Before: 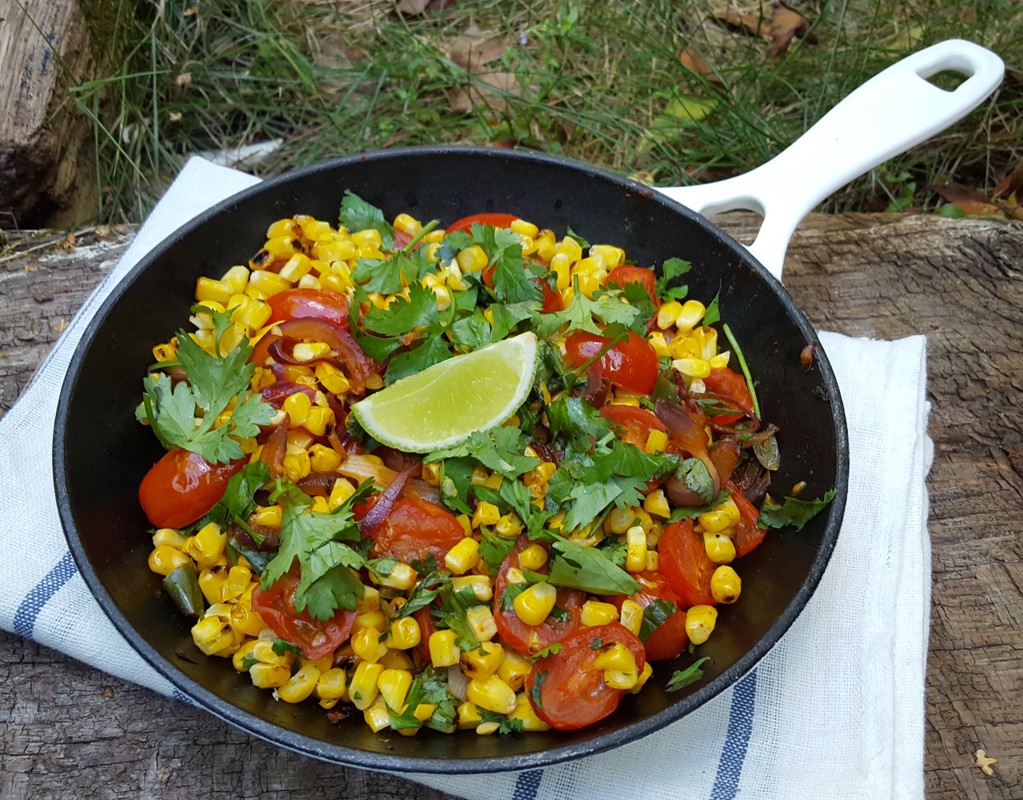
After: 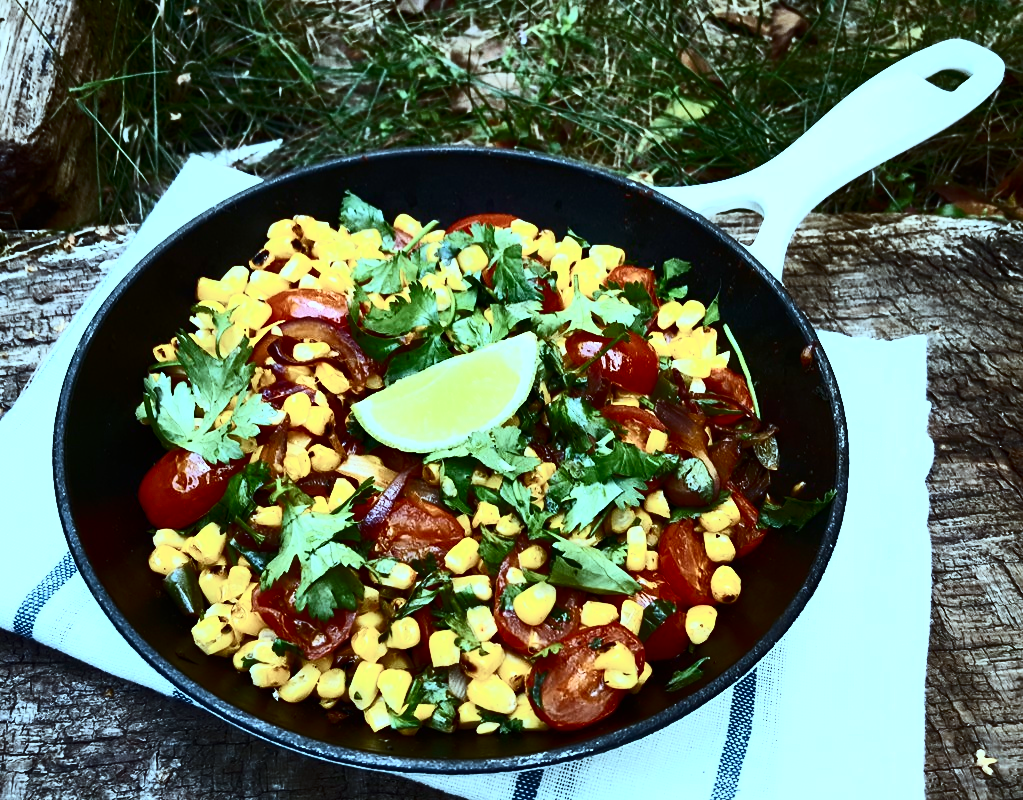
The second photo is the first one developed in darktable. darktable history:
white balance: red 0.986, blue 1.01
contrast brightness saturation: contrast 0.93, brightness 0.2
color correction: highlights a* -11.71, highlights b* -15.58
